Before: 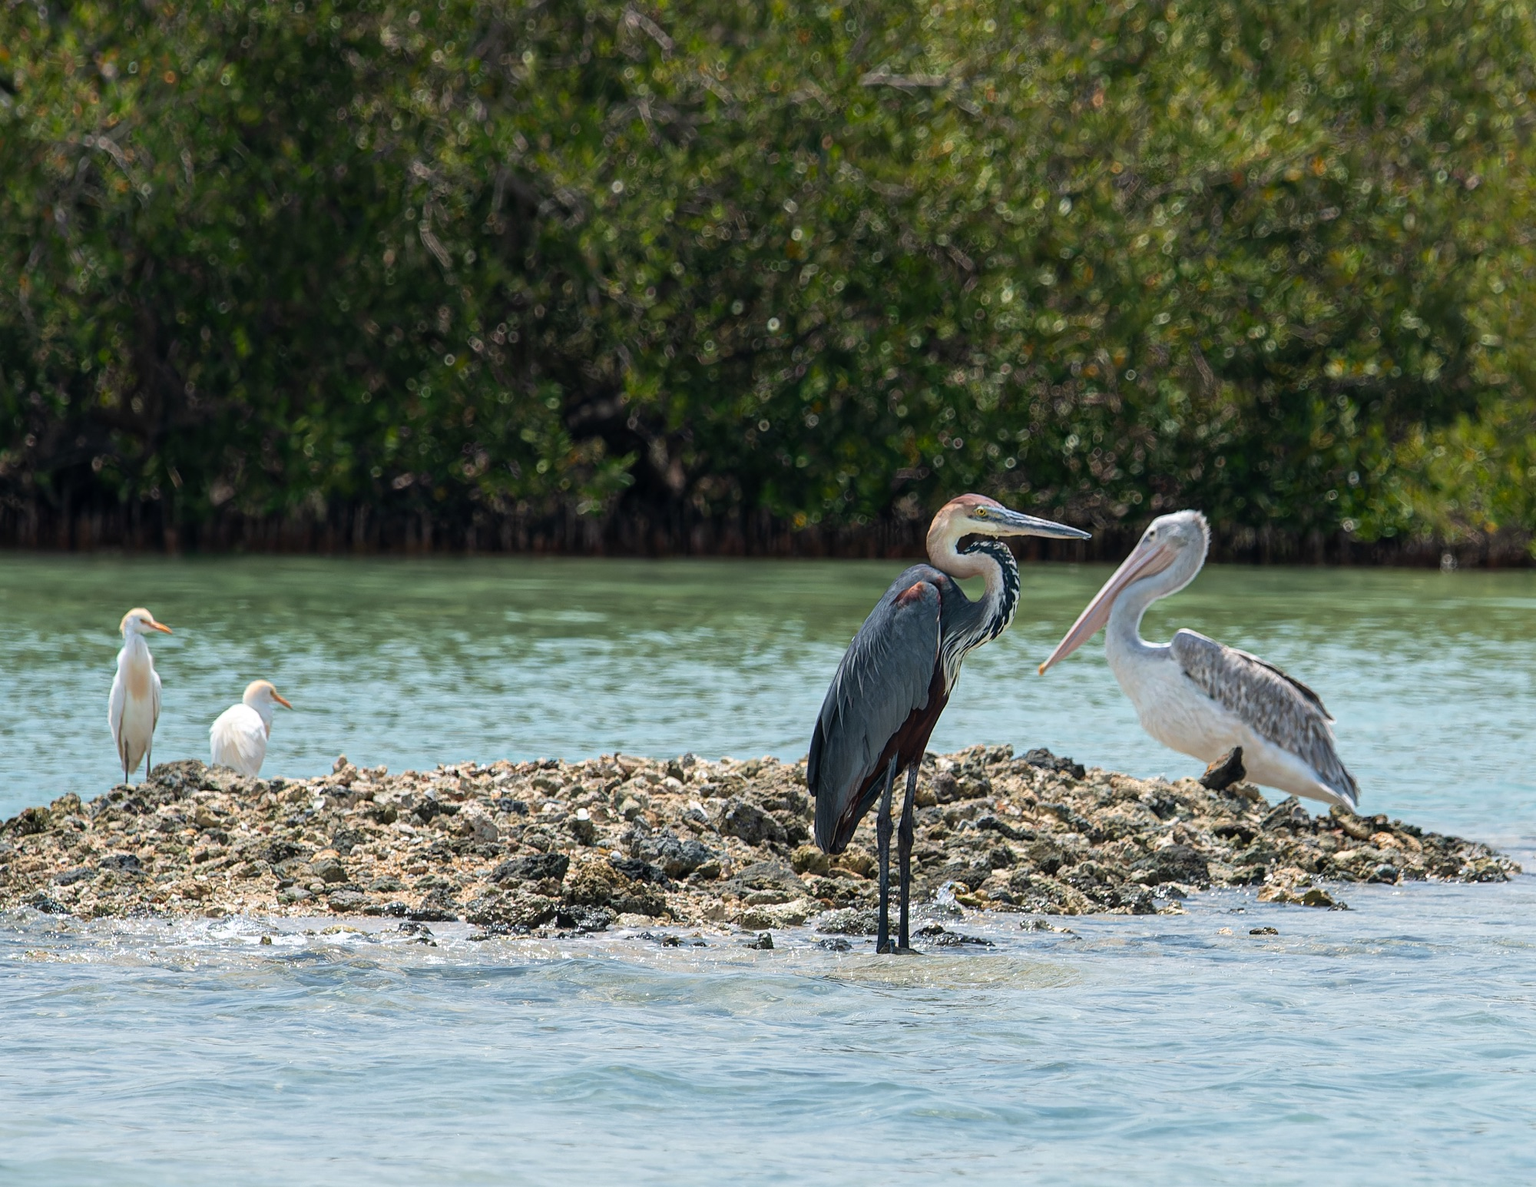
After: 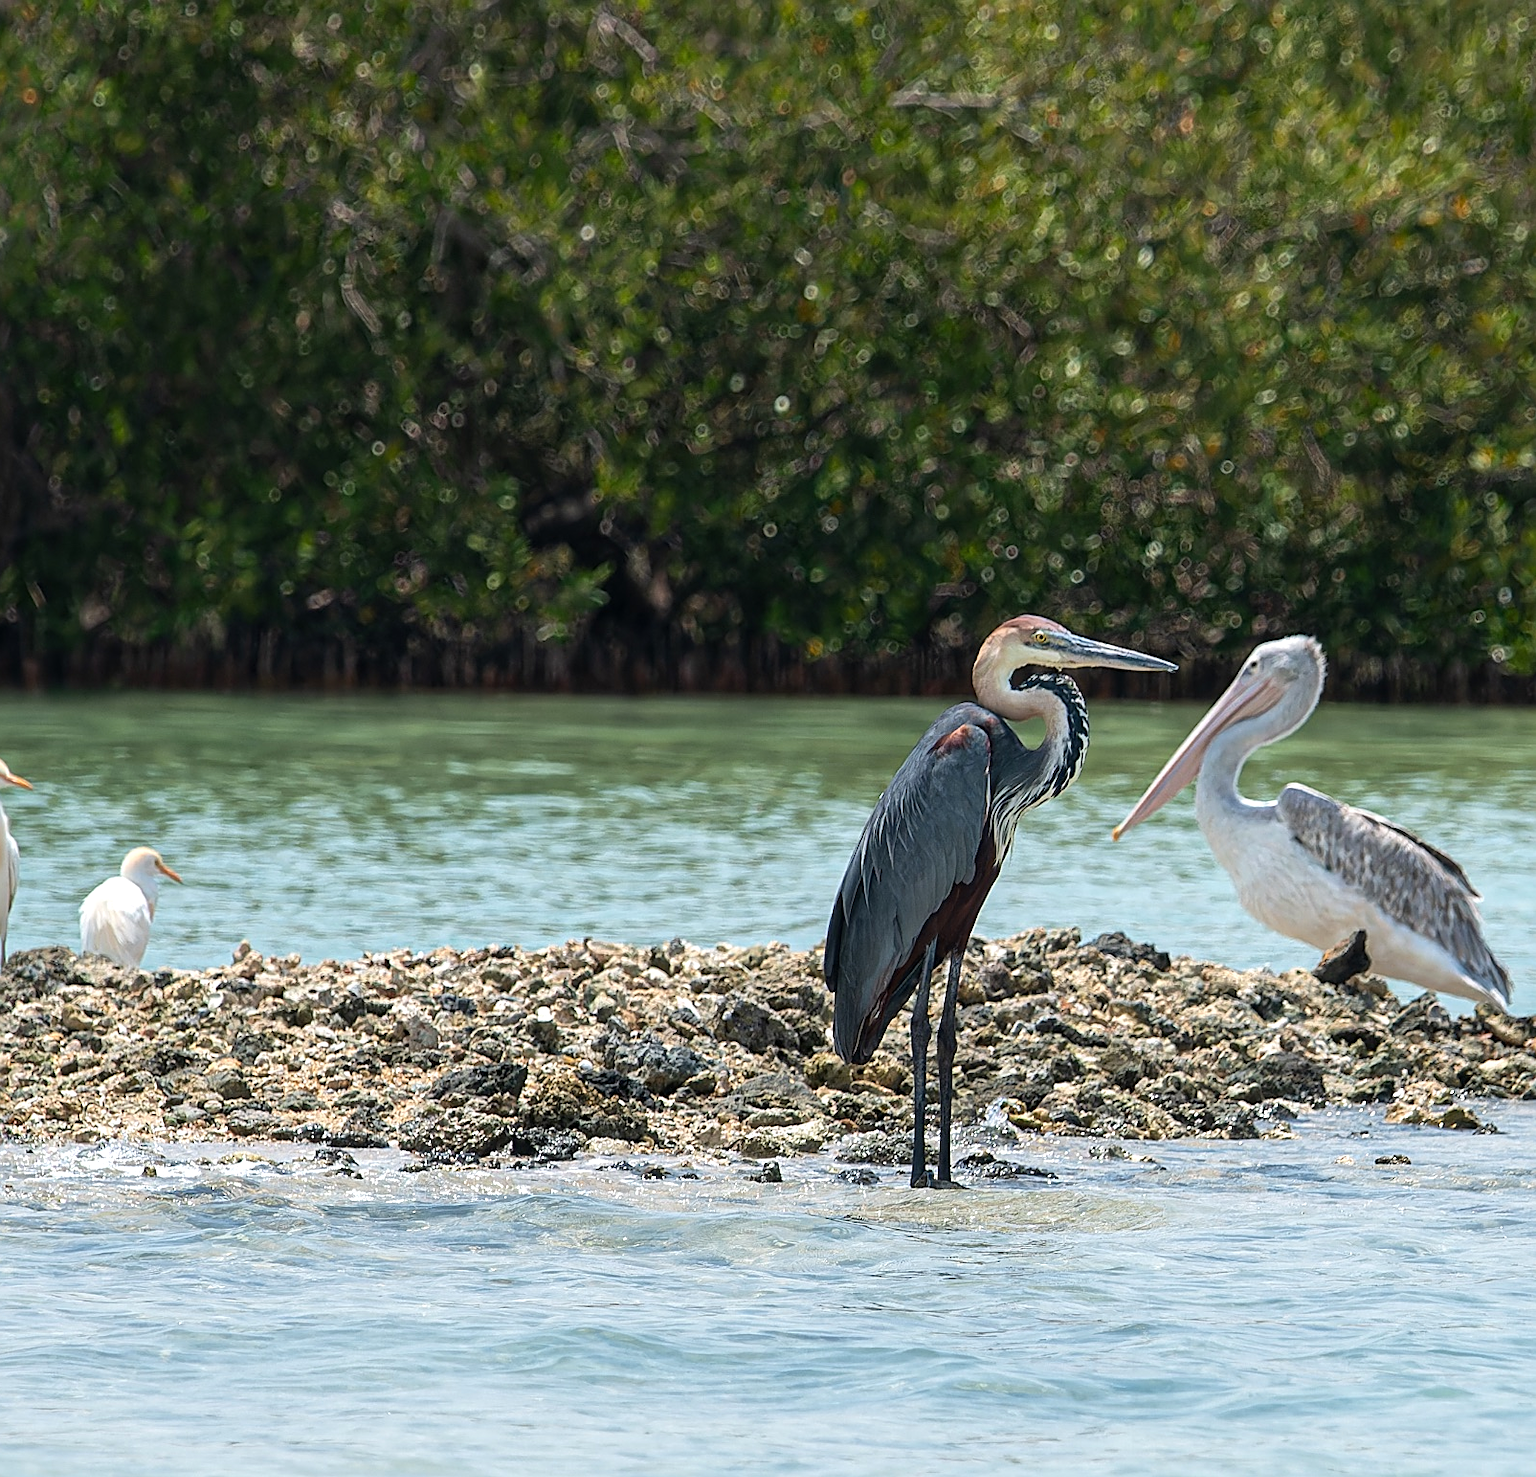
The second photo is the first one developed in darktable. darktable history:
crop and rotate: left 9.523%, right 10.217%
exposure: black level correction 0, exposure 0.199 EV, compensate exposure bias true, compensate highlight preservation false
sharpen: on, module defaults
